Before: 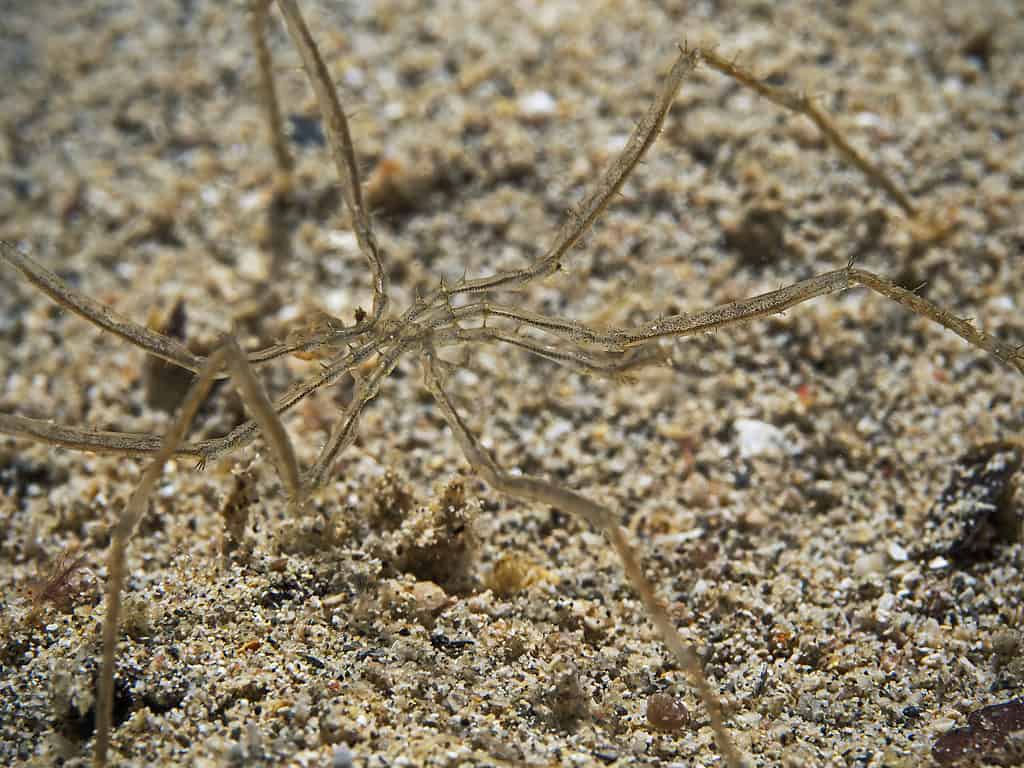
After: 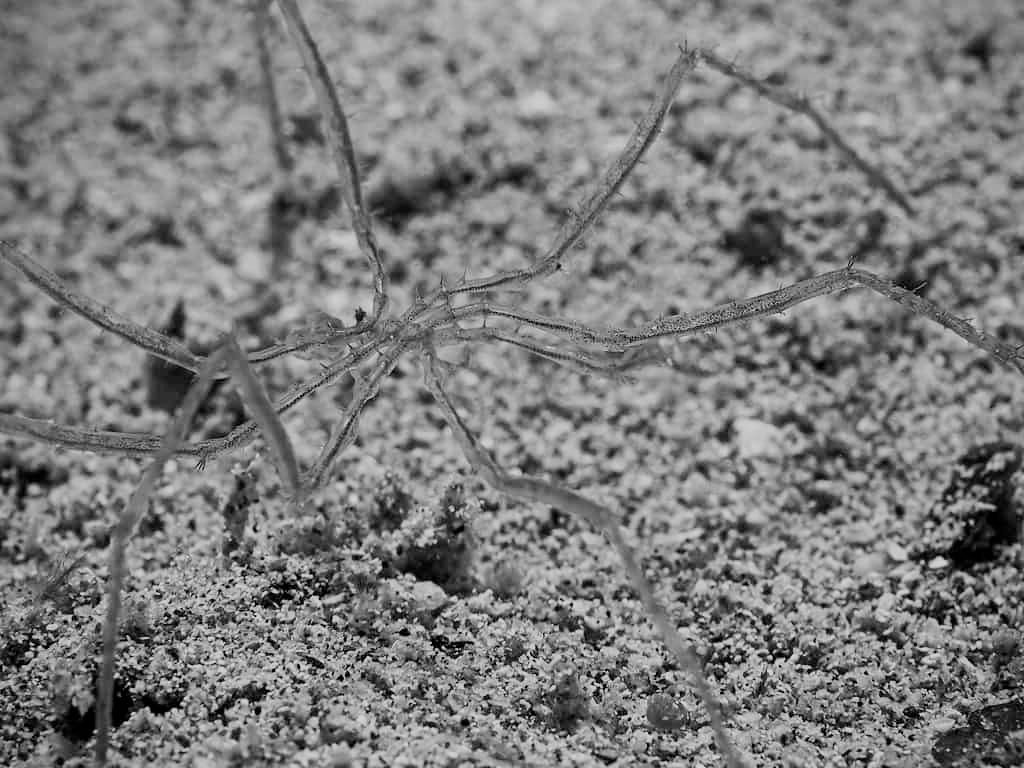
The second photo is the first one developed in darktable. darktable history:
filmic rgb: black relative exposure -7.65 EV, white relative exposure 4.56 EV, hardness 3.61
color zones: curves: ch0 [(0.004, 0.588) (0.116, 0.636) (0.259, 0.476) (0.423, 0.464) (0.75, 0.5)]; ch1 [(0, 0) (0.143, 0) (0.286, 0) (0.429, 0) (0.571, 0) (0.714, 0) (0.857, 0)]
